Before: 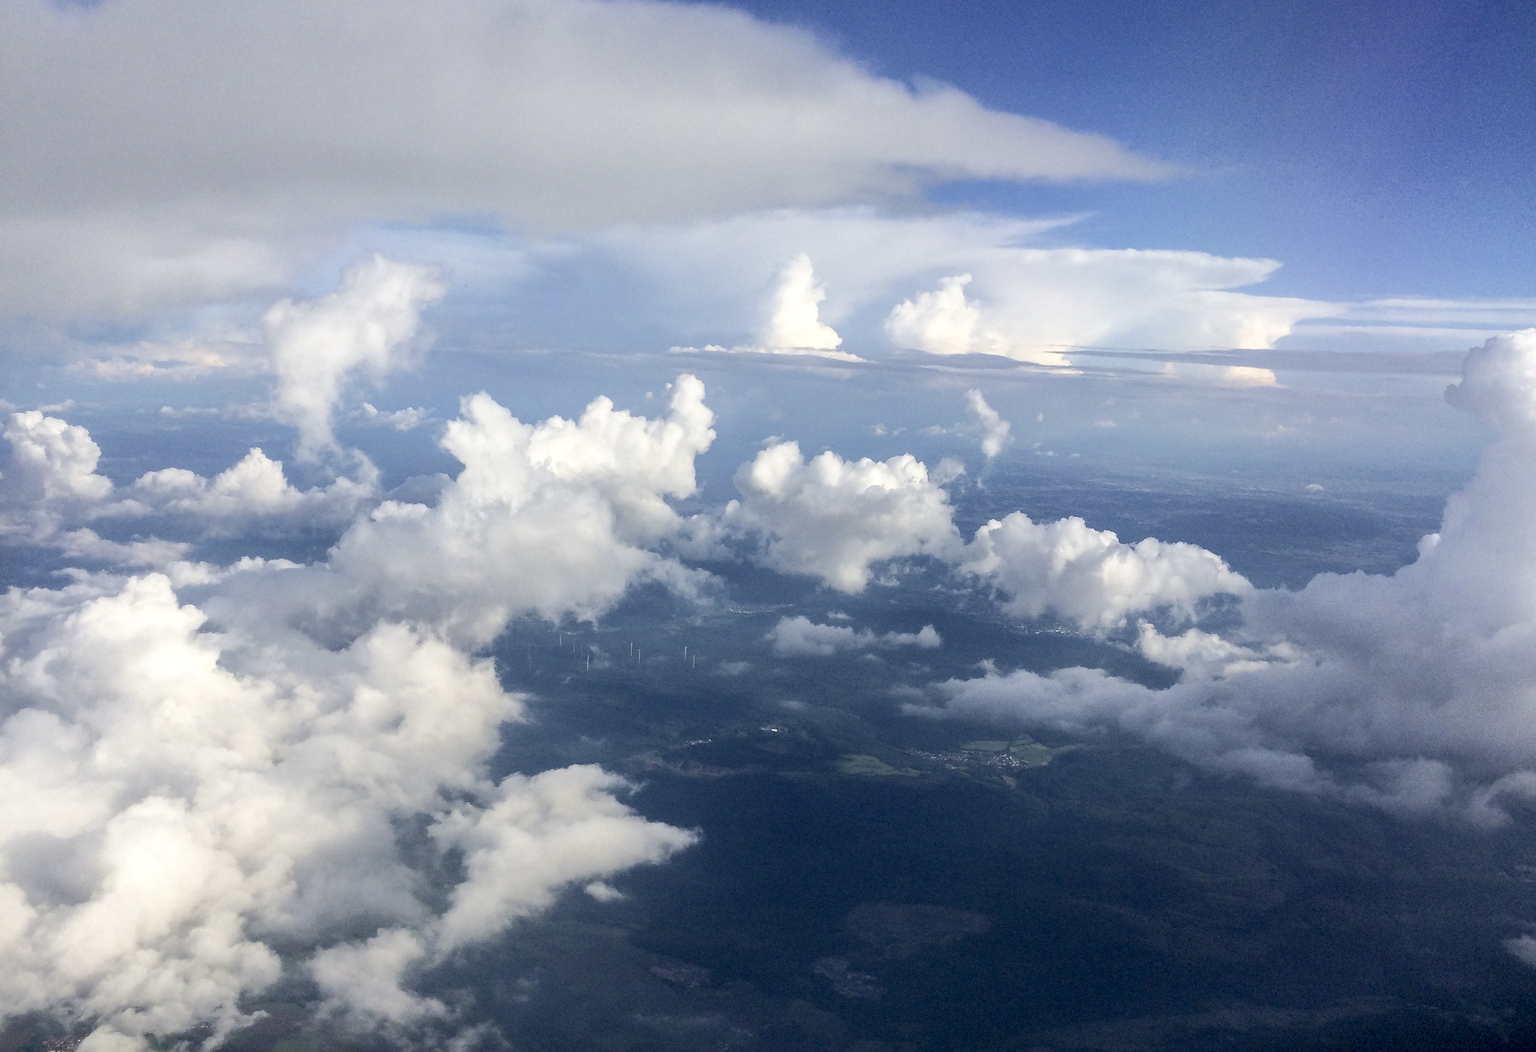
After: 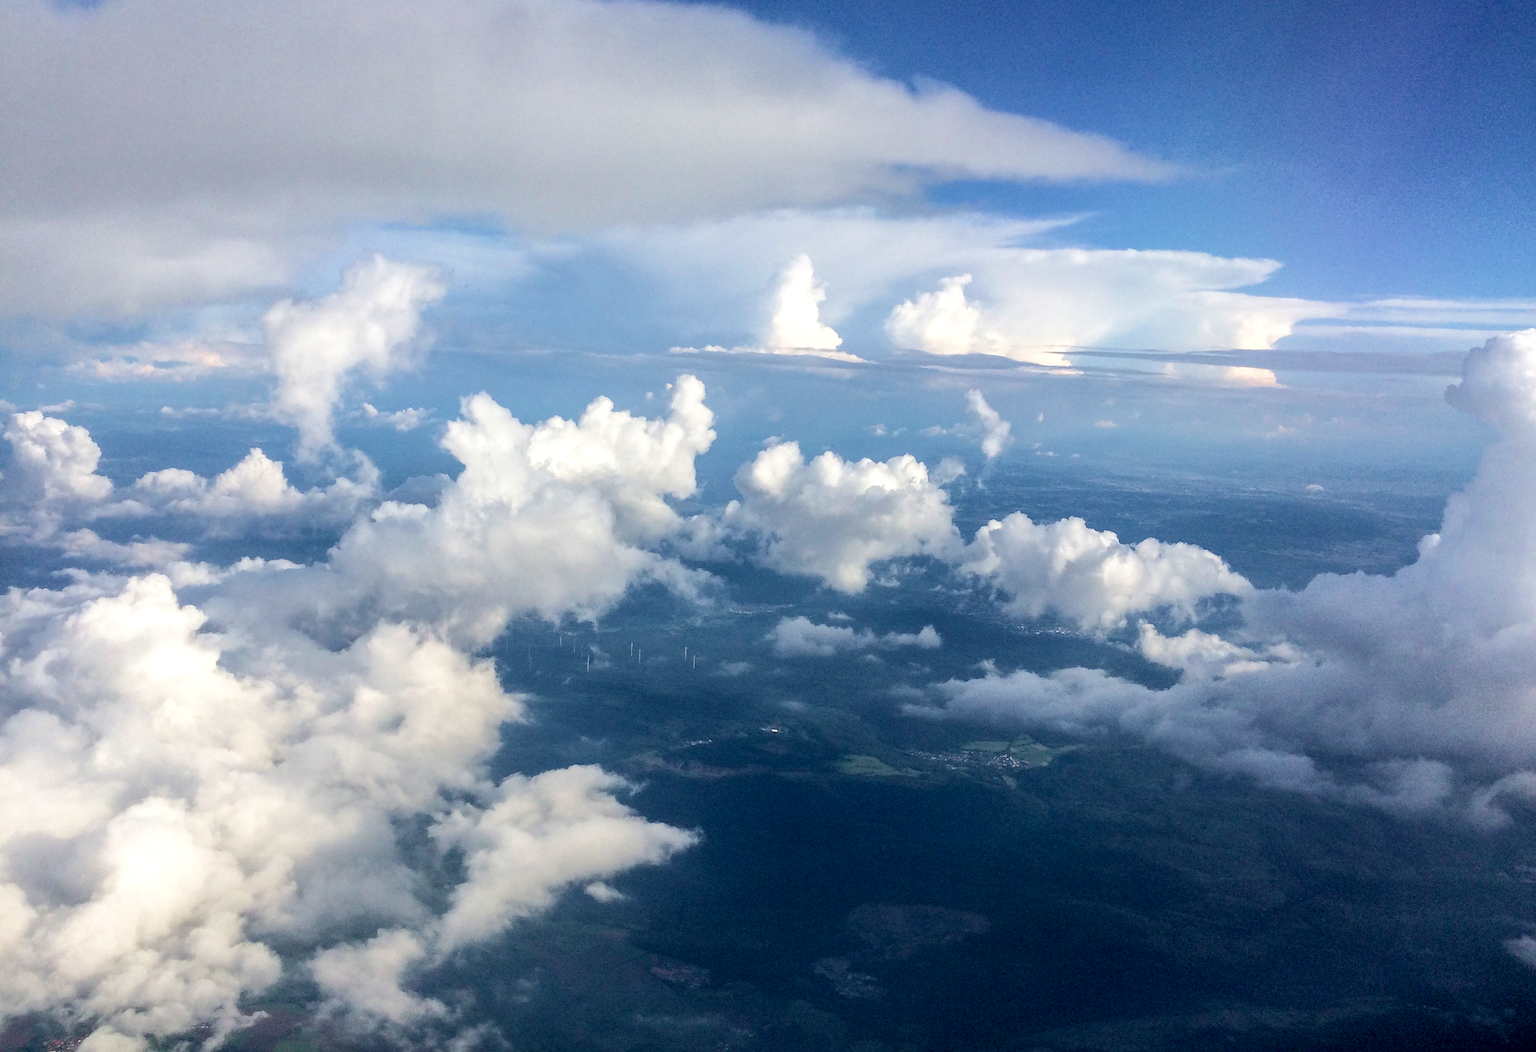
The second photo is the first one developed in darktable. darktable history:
velvia: on, module defaults
local contrast: highlights 100%, shadows 100%, detail 120%, midtone range 0.2
